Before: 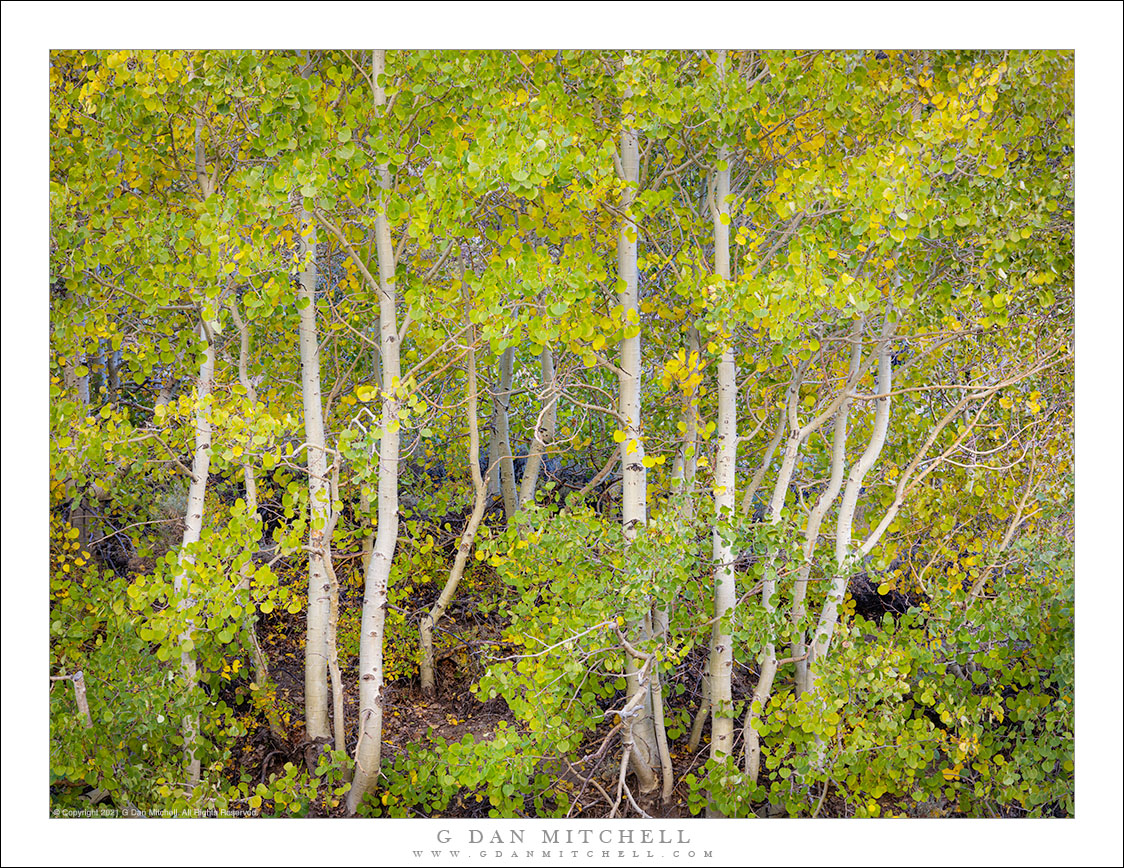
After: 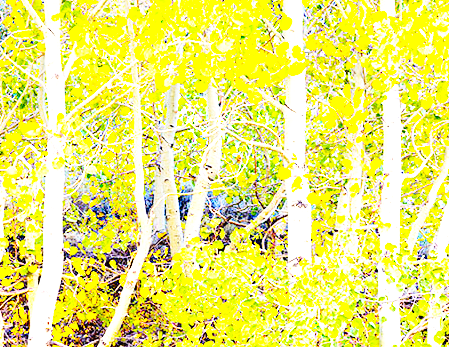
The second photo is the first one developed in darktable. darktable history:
exposure: black level correction 0, exposure 1.505 EV, compensate highlight preservation false
color balance rgb: perceptual saturation grading › global saturation 30.391%
crop: left 29.88%, top 30.398%, right 30.142%, bottom 29.554%
base curve: curves: ch0 [(0, 0) (0.04, 0.03) (0.133, 0.232) (0.448, 0.748) (0.843, 0.968) (1, 1)], preserve colors none
contrast brightness saturation: contrast 0.072
